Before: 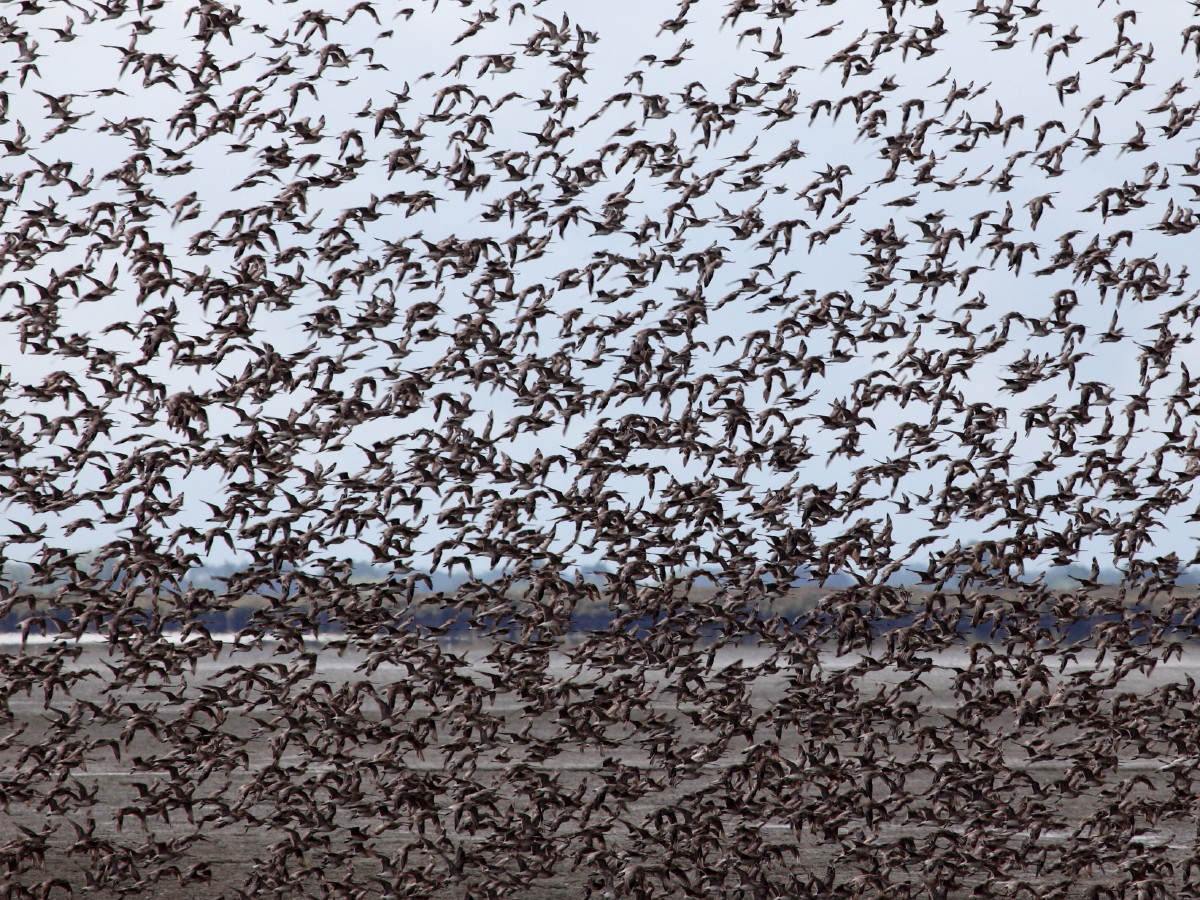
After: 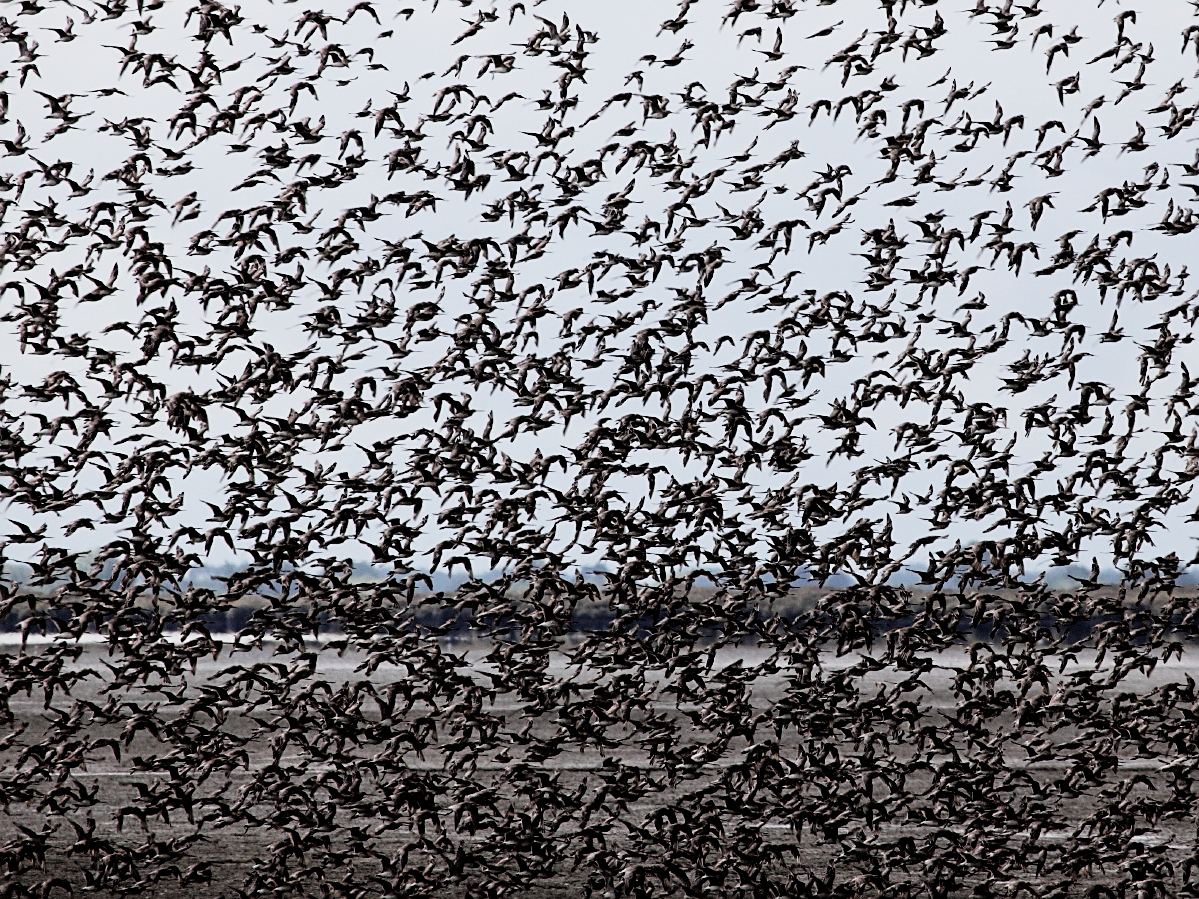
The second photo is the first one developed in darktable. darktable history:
filmic rgb: black relative exposure -5 EV, white relative exposure 3.5 EV, hardness 3.19, contrast 1.5, highlights saturation mix -50%
sharpen: on, module defaults
